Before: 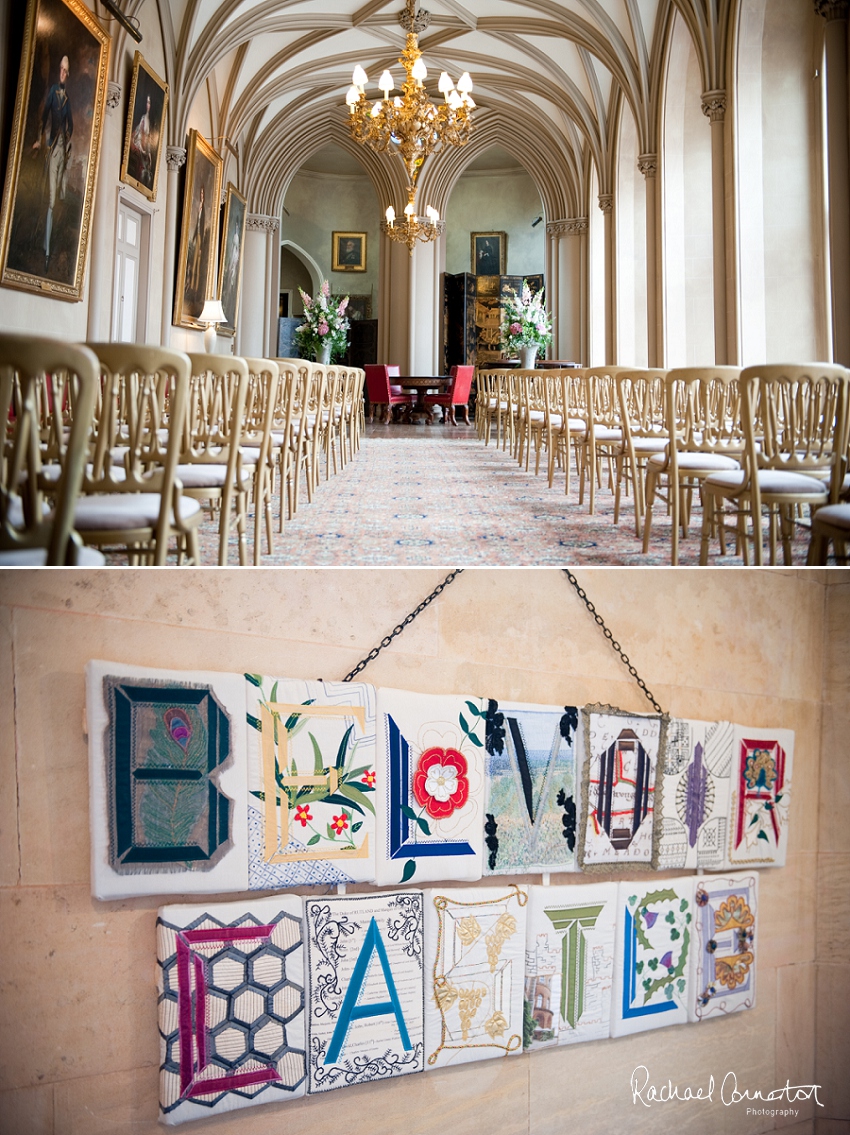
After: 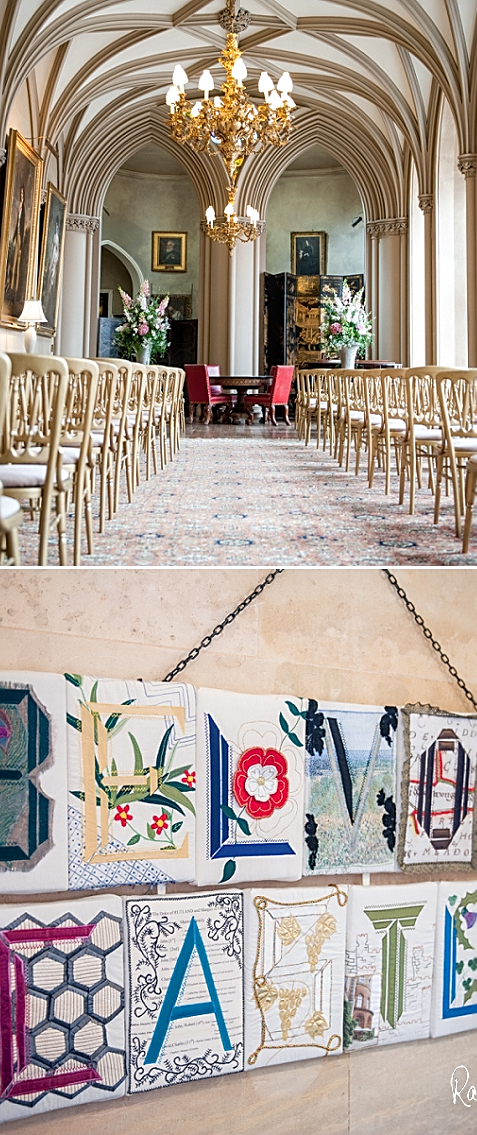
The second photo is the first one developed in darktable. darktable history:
sharpen: on, module defaults
color calibration: gray › normalize channels true, illuminant same as pipeline (D50), adaptation XYZ, x 0.346, y 0.358, temperature 5008.67 K, gamut compression 0.015
crop: left 21.261%, right 22.592%
local contrast: on, module defaults
